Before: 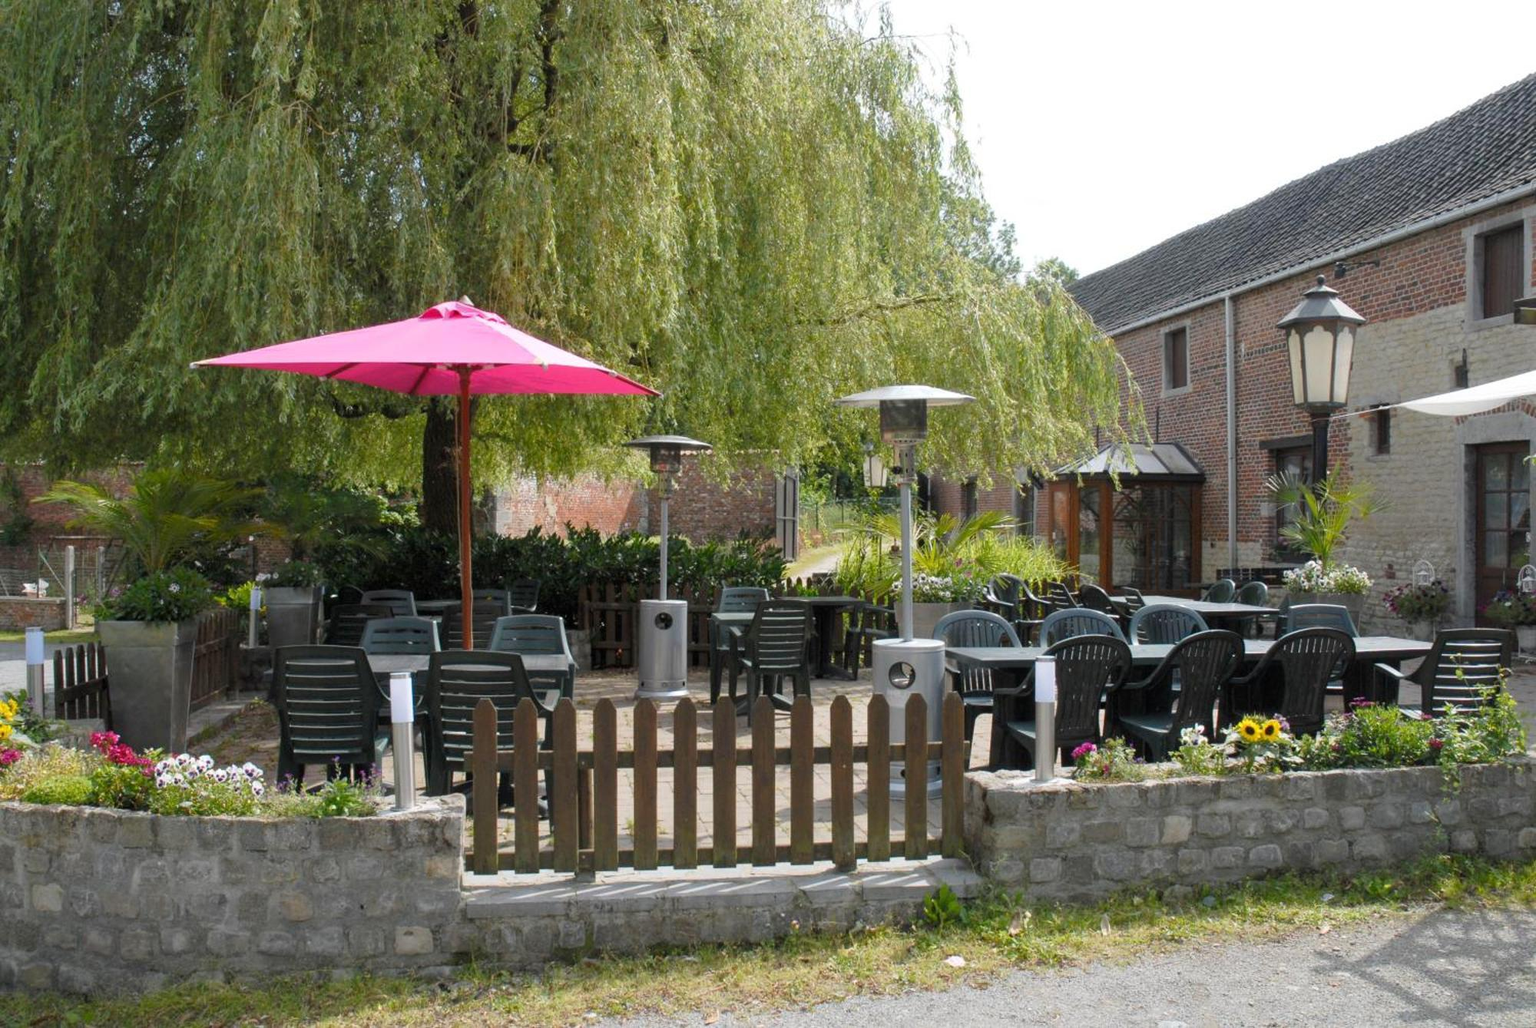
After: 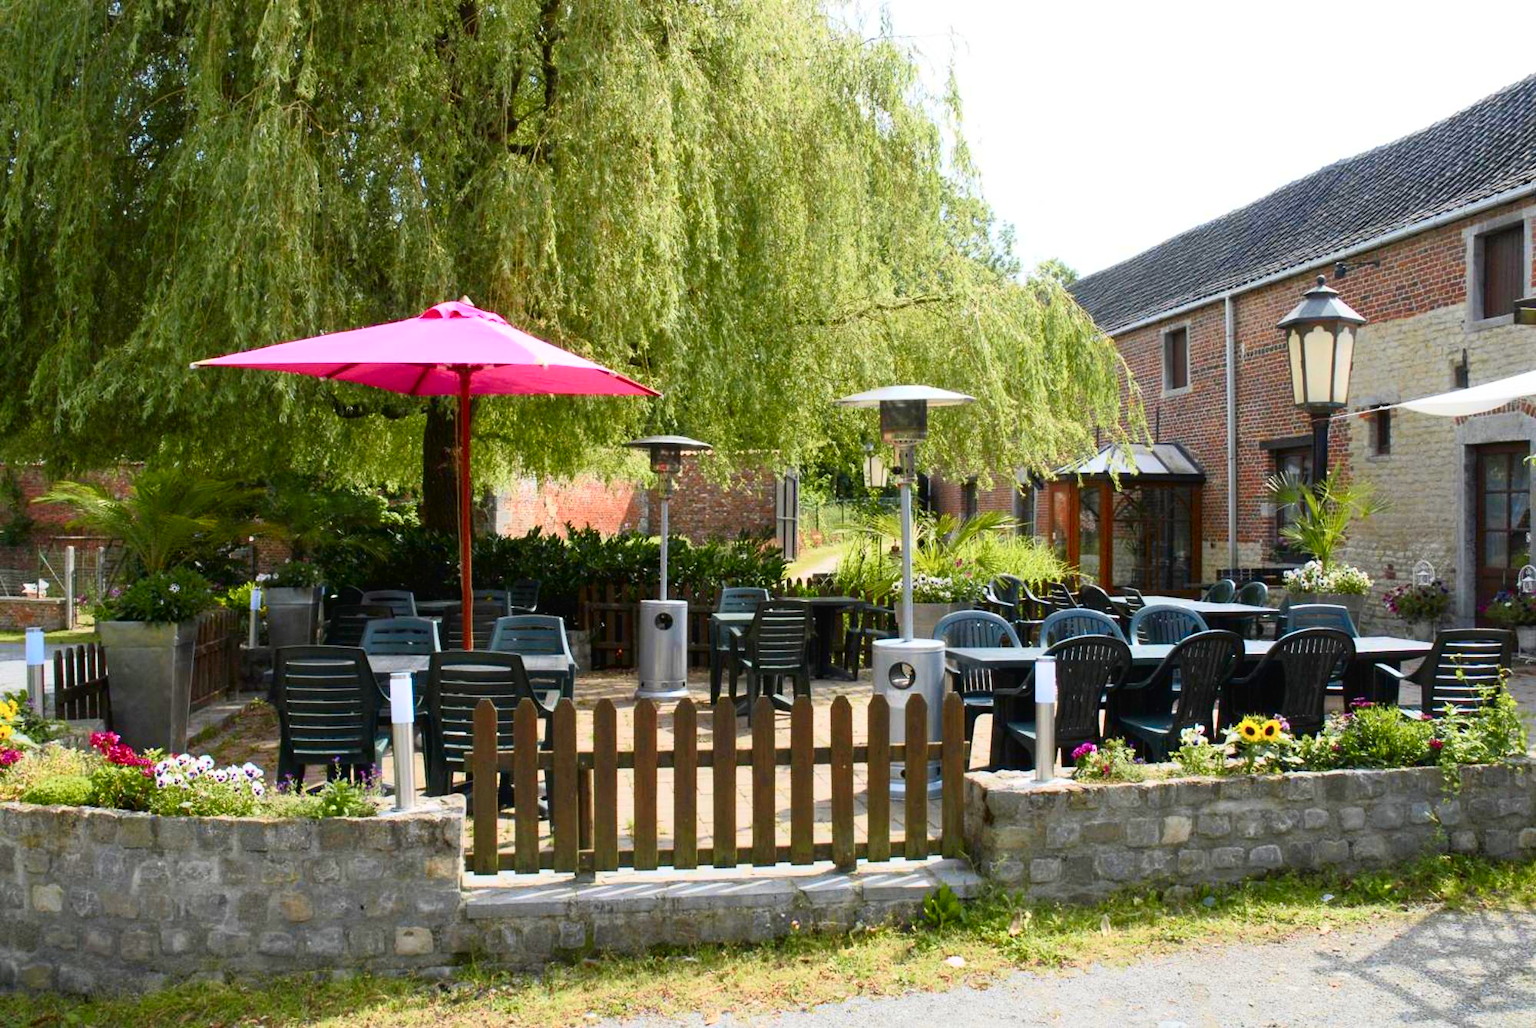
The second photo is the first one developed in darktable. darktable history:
tone curve: curves: ch0 [(0, 0.013) (0.074, 0.044) (0.251, 0.234) (0.472, 0.511) (0.63, 0.752) (0.746, 0.866) (0.899, 0.956) (1, 1)]; ch1 [(0, 0) (0.08, 0.08) (0.347, 0.394) (0.455, 0.441) (0.5, 0.5) (0.517, 0.53) (0.563, 0.611) (0.617, 0.682) (0.756, 0.788) (0.92, 0.92) (1, 1)]; ch2 [(0, 0) (0.096, 0.056) (0.304, 0.204) (0.5, 0.5) (0.539, 0.575) (0.597, 0.644) (0.92, 0.92) (1, 1)], color space Lab, independent channels, preserve colors none
